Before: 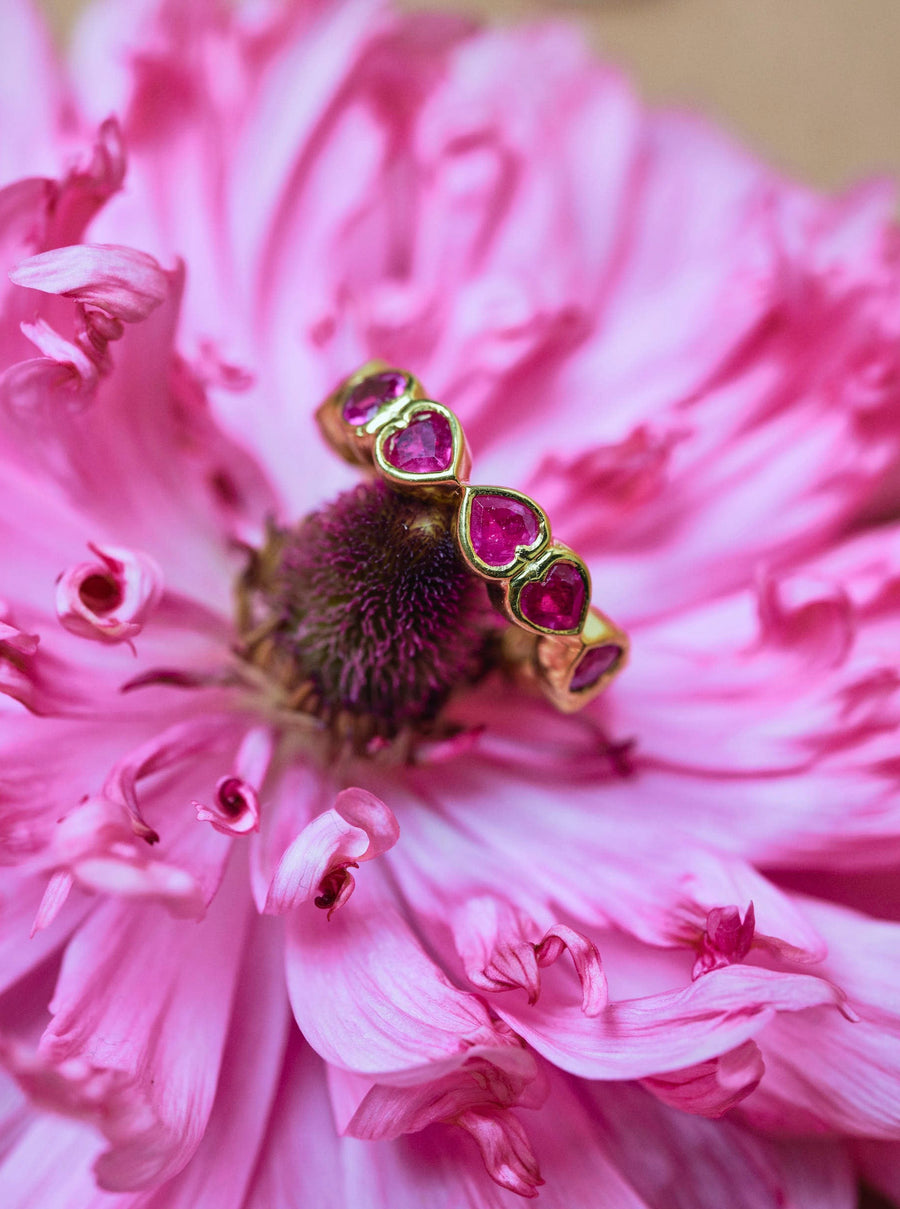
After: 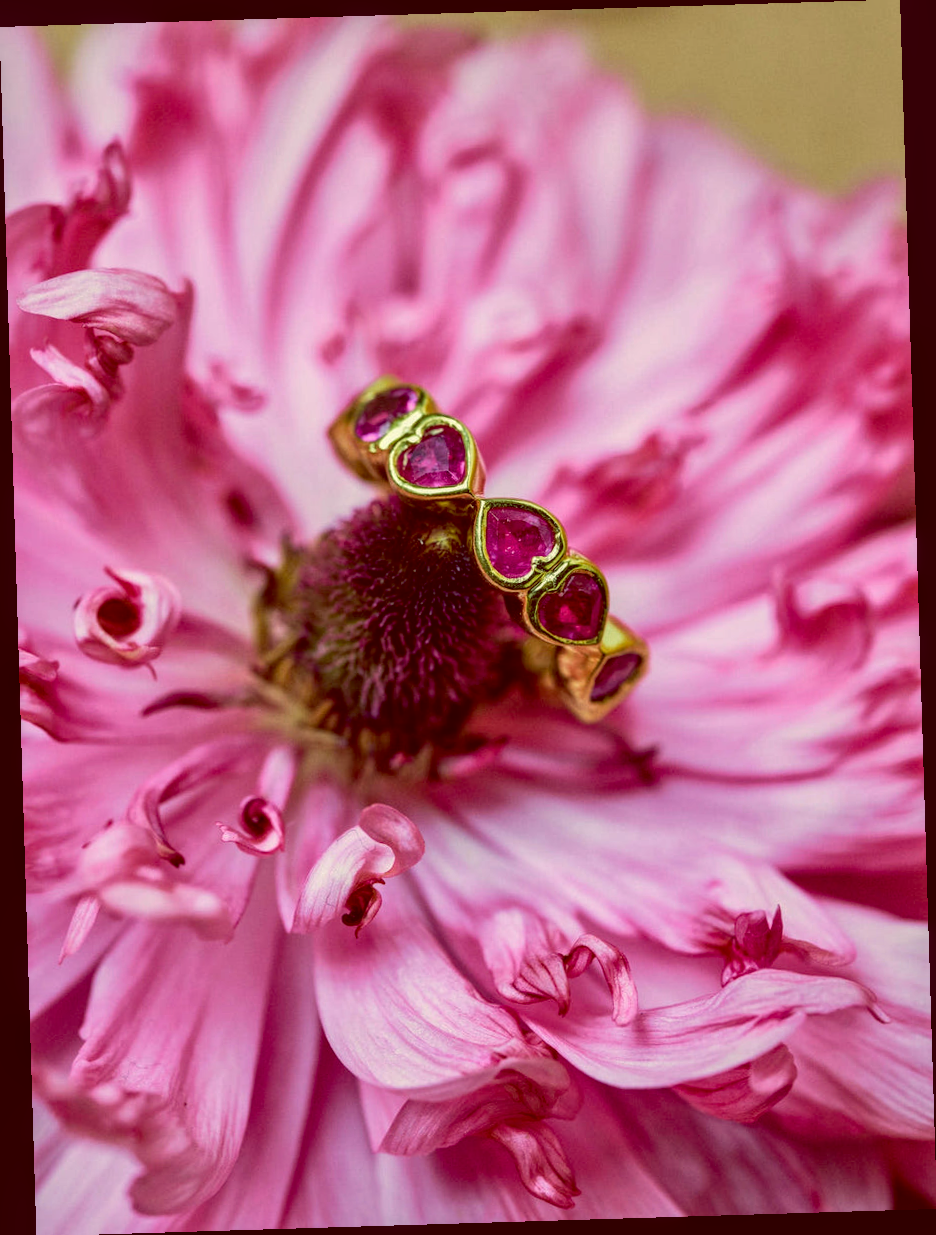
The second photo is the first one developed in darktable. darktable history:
local contrast: detail 130%
rotate and perspective: rotation -1.75°, automatic cropping off
color correction: highlights a* 11.96, highlights b* 11.58
color balance: lift [1, 1.015, 0.987, 0.985], gamma [1, 0.959, 1.042, 0.958], gain [0.927, 0.938, 1.072, 0.928], contrast 1.5%
white balance: emerald 1
